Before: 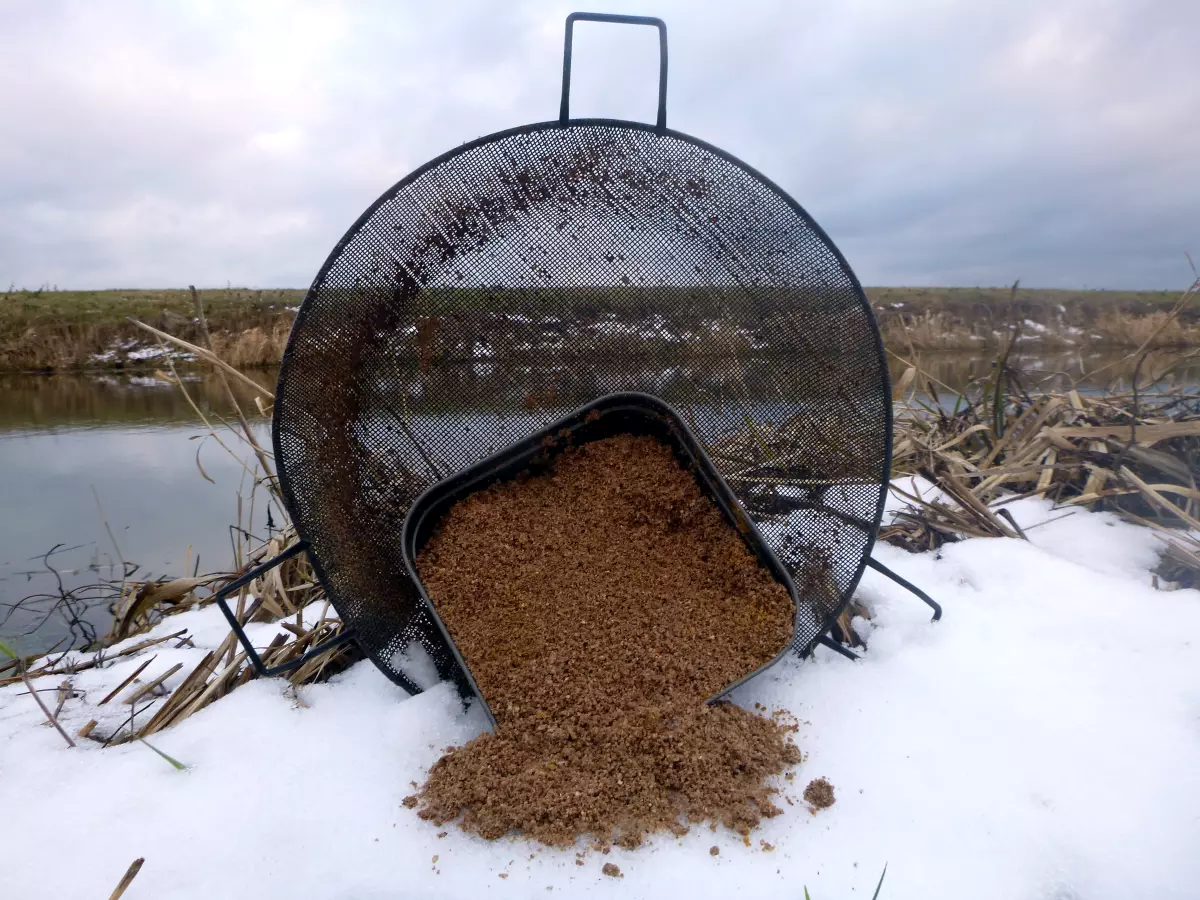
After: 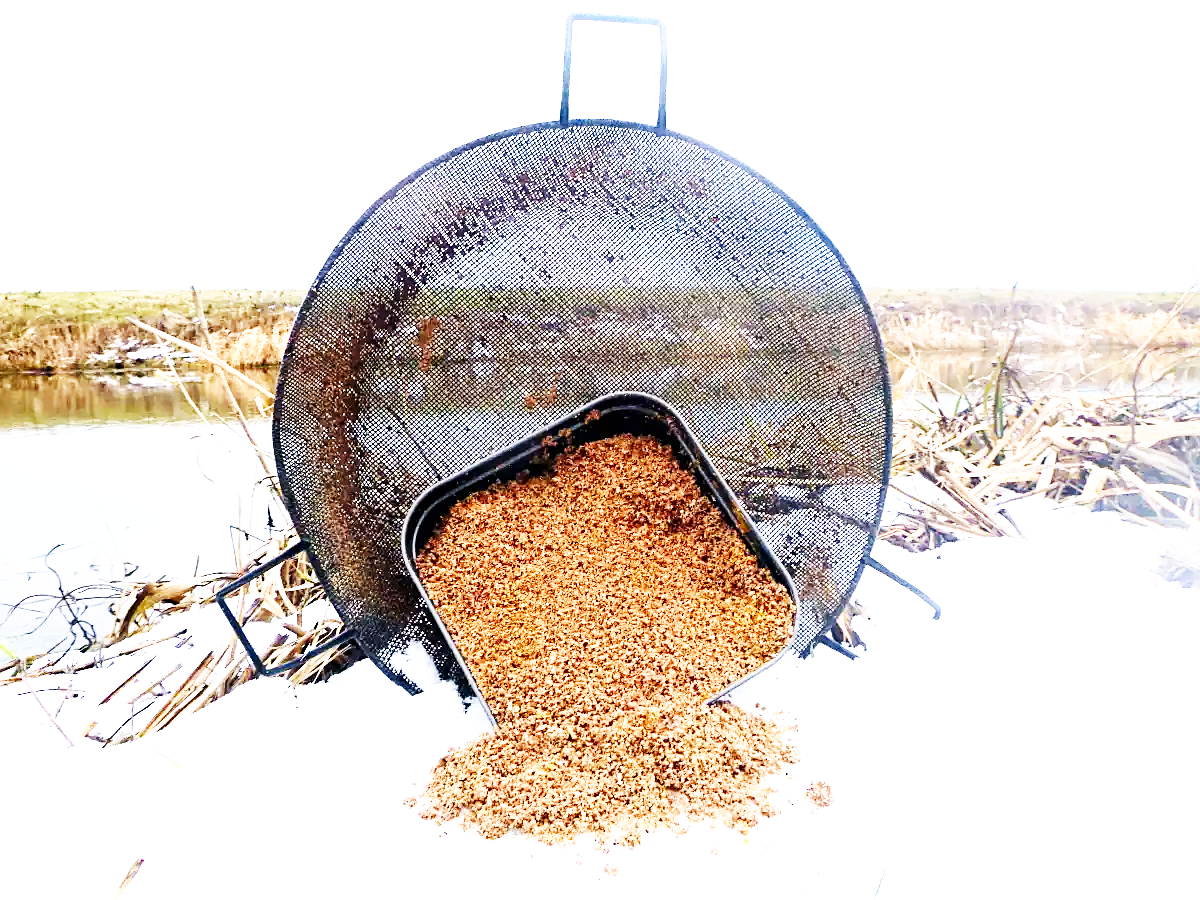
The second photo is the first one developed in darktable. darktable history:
exposure: exposure 2 EV, compensate exposure bias true, compensate highlight preservation false
sharpen: on, module defaults
base curve: curves: ch0 [(0, 0) (0.007, 0.004) (0.027, 0.03) (0.046, 0.07) (0.207, 0.54) (0.442, 0.872) (0.673, 0.972) (1, 1)], preserve colors none
